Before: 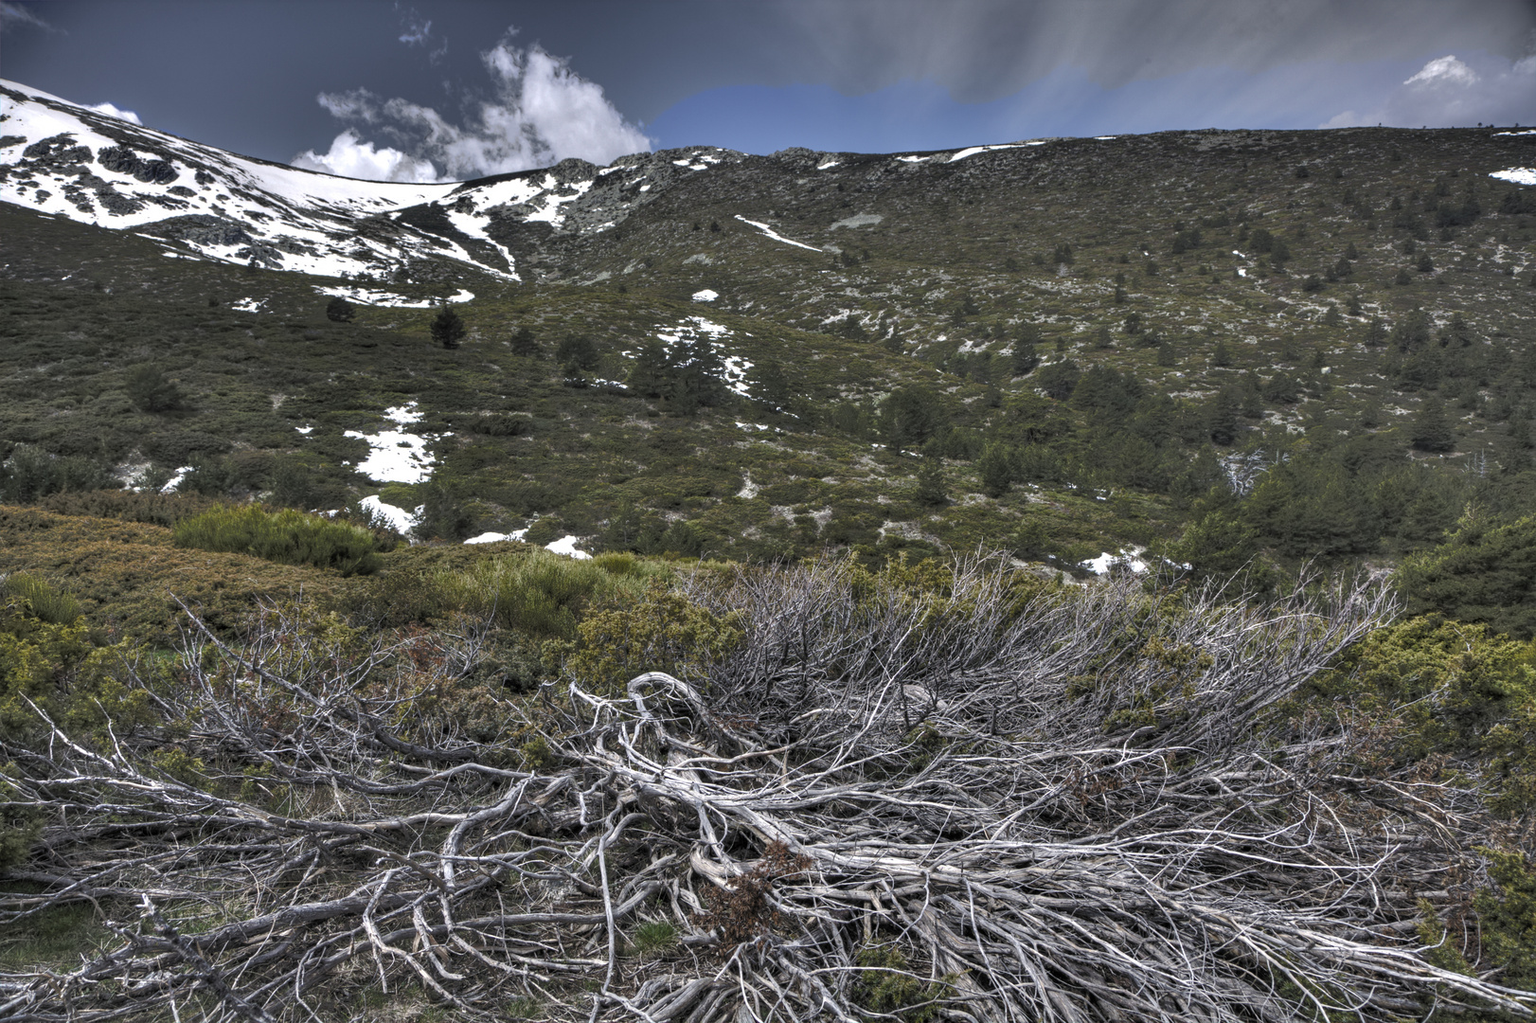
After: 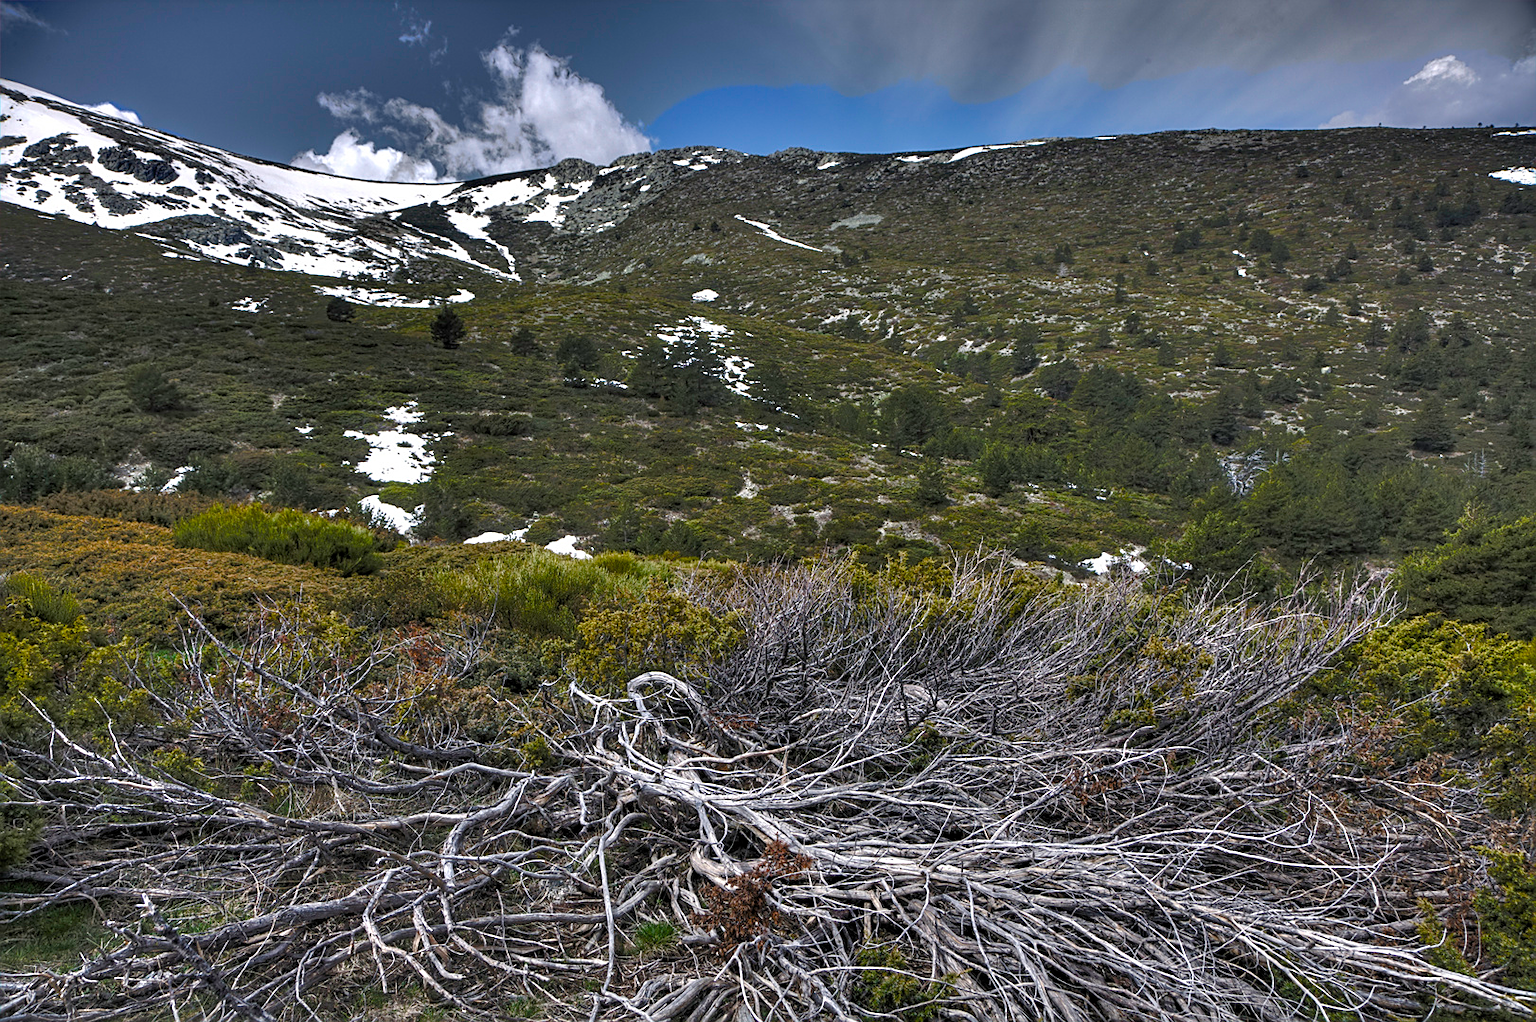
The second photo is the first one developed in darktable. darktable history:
color balance rgb: linear chroma grading › shadows 31.391%, linear chroma grading › global chroma -2.308%, linear chroma grading › mid-tones 4.404%, perceptual saturation grading › global saturation 30.617%
sharpen: on, module defaults
